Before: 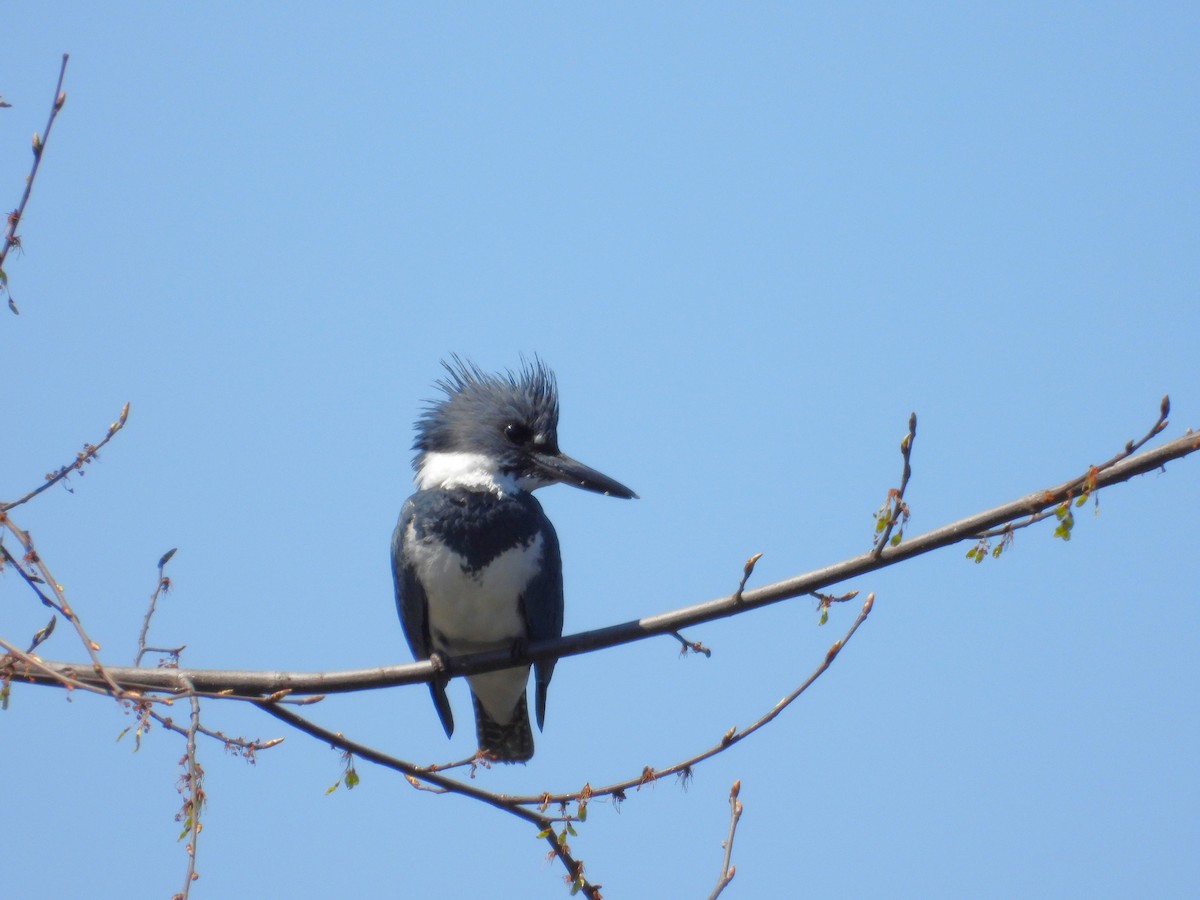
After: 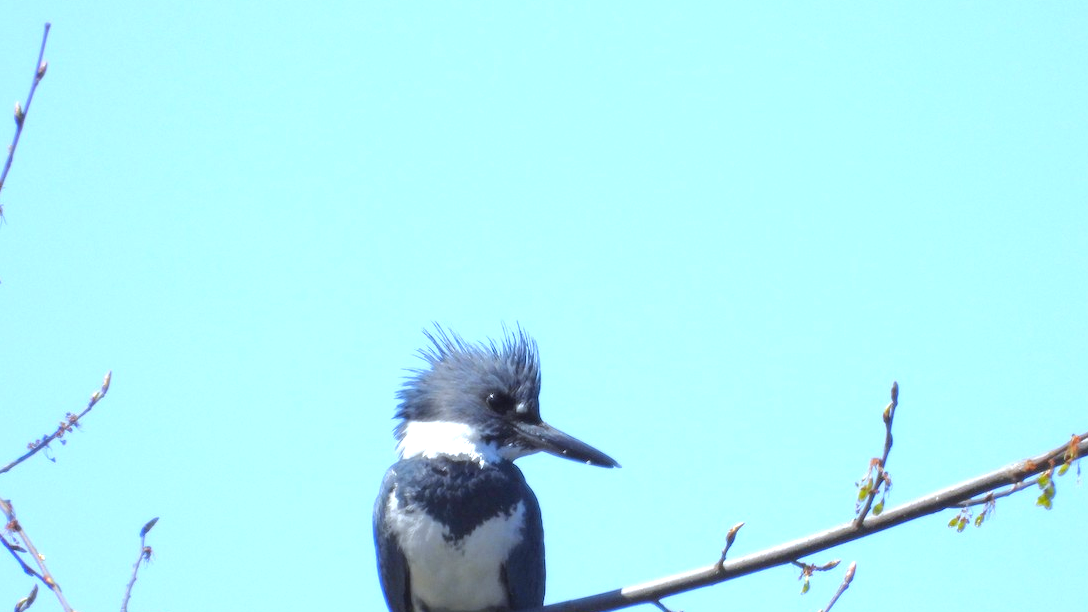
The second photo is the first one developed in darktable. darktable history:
exposure: black level correction 0, exposure 1 EV, compensate exposure bias true, compensate highlight preservation false
crop: left 1.509%, top 3.452%, right 7.696%, bottom 28.452%
white balance: red 0.924, blue 1.095
